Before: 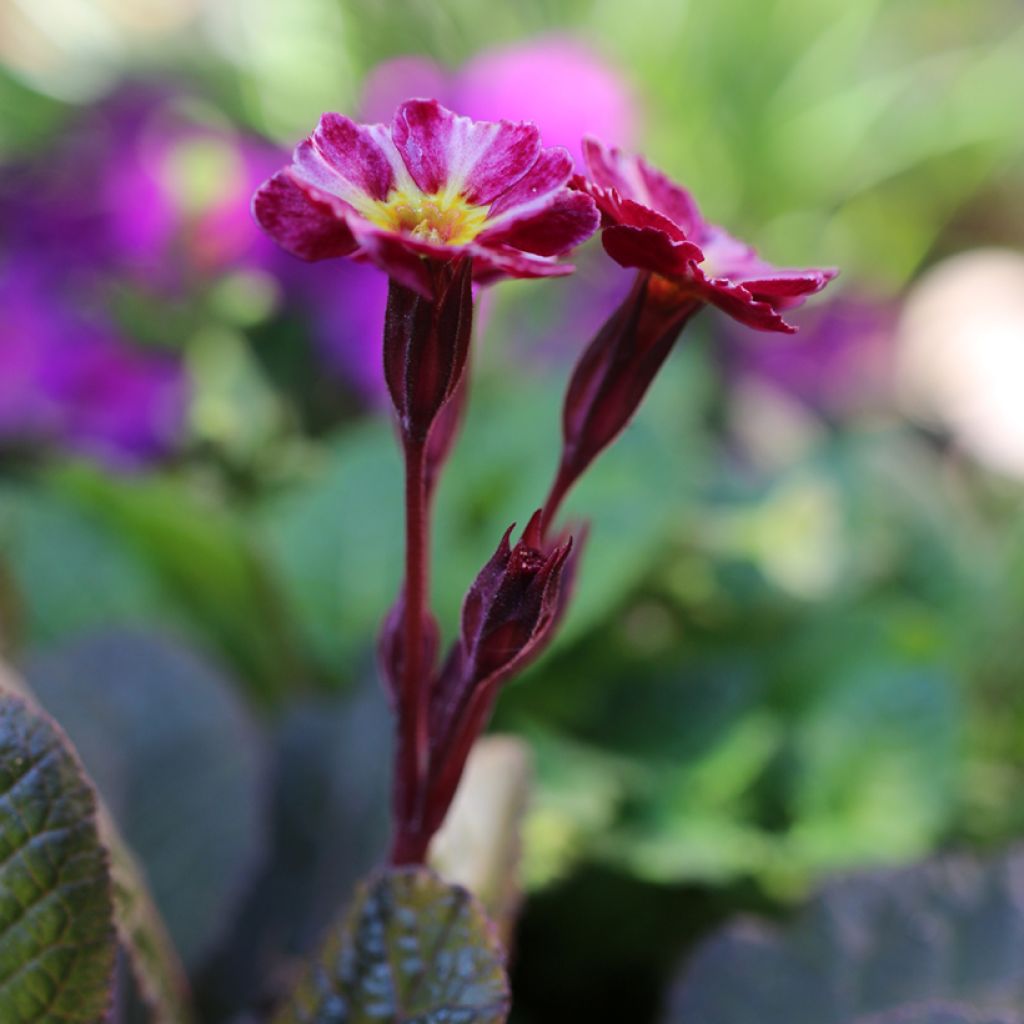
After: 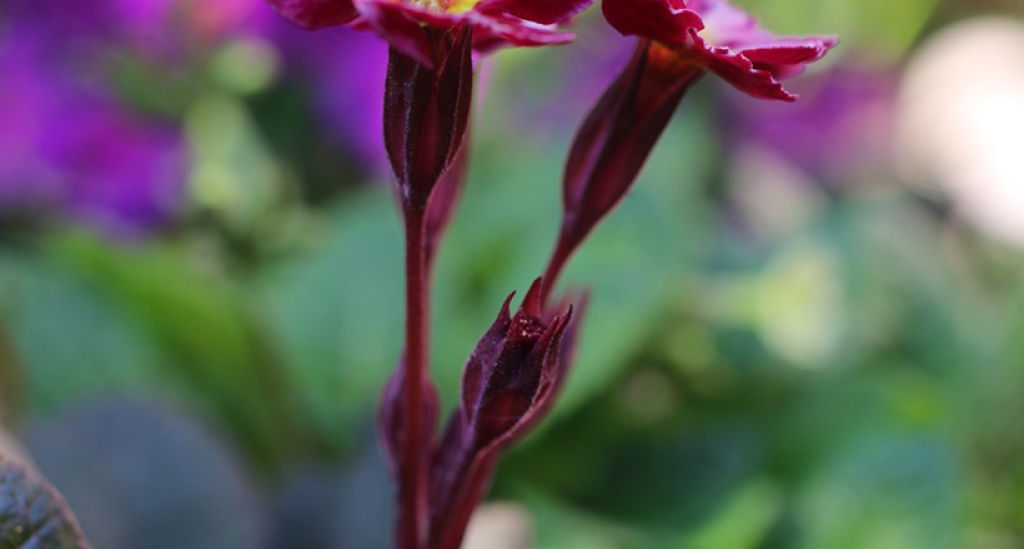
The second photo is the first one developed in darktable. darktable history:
crop and rotate: top 22.721%, bottom 23.617%
